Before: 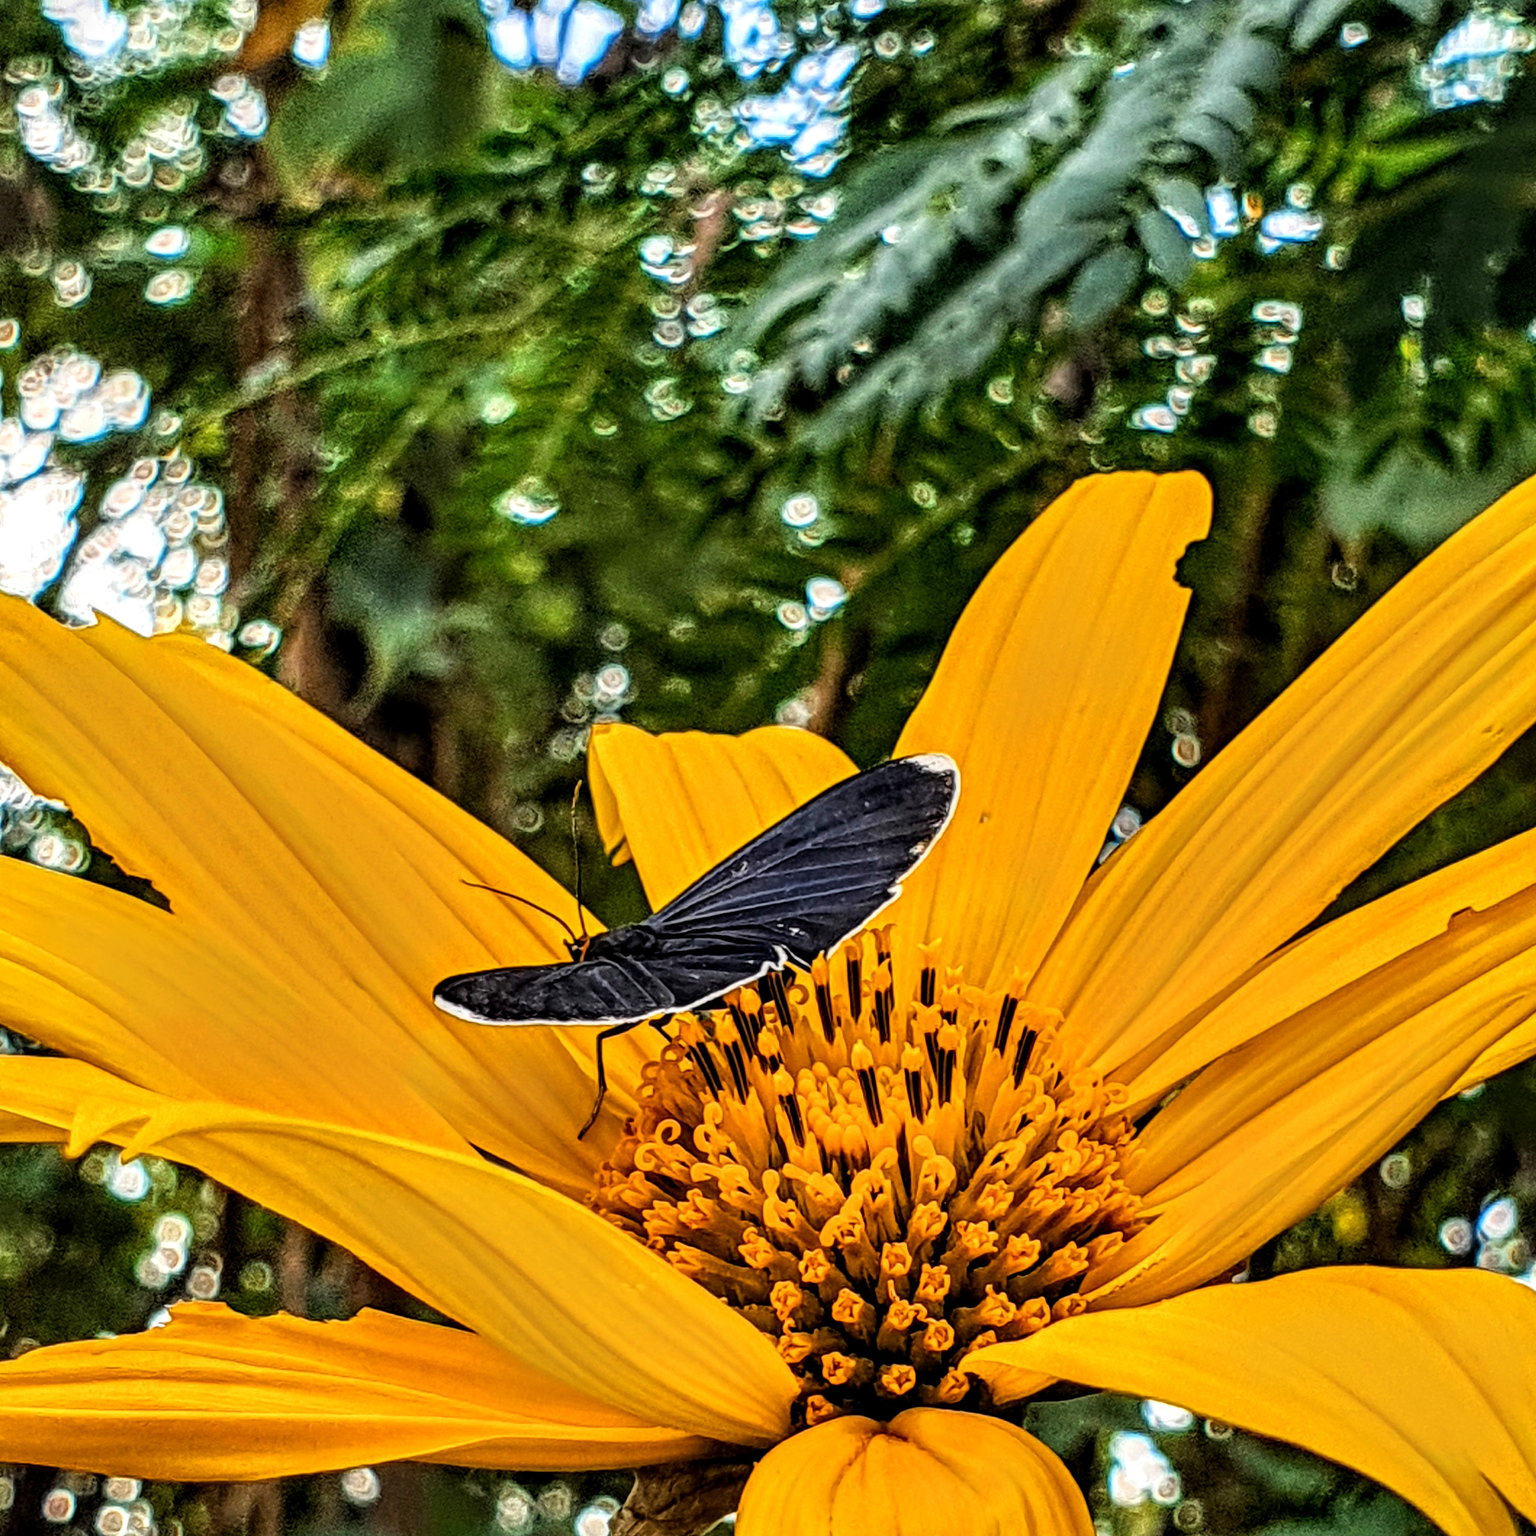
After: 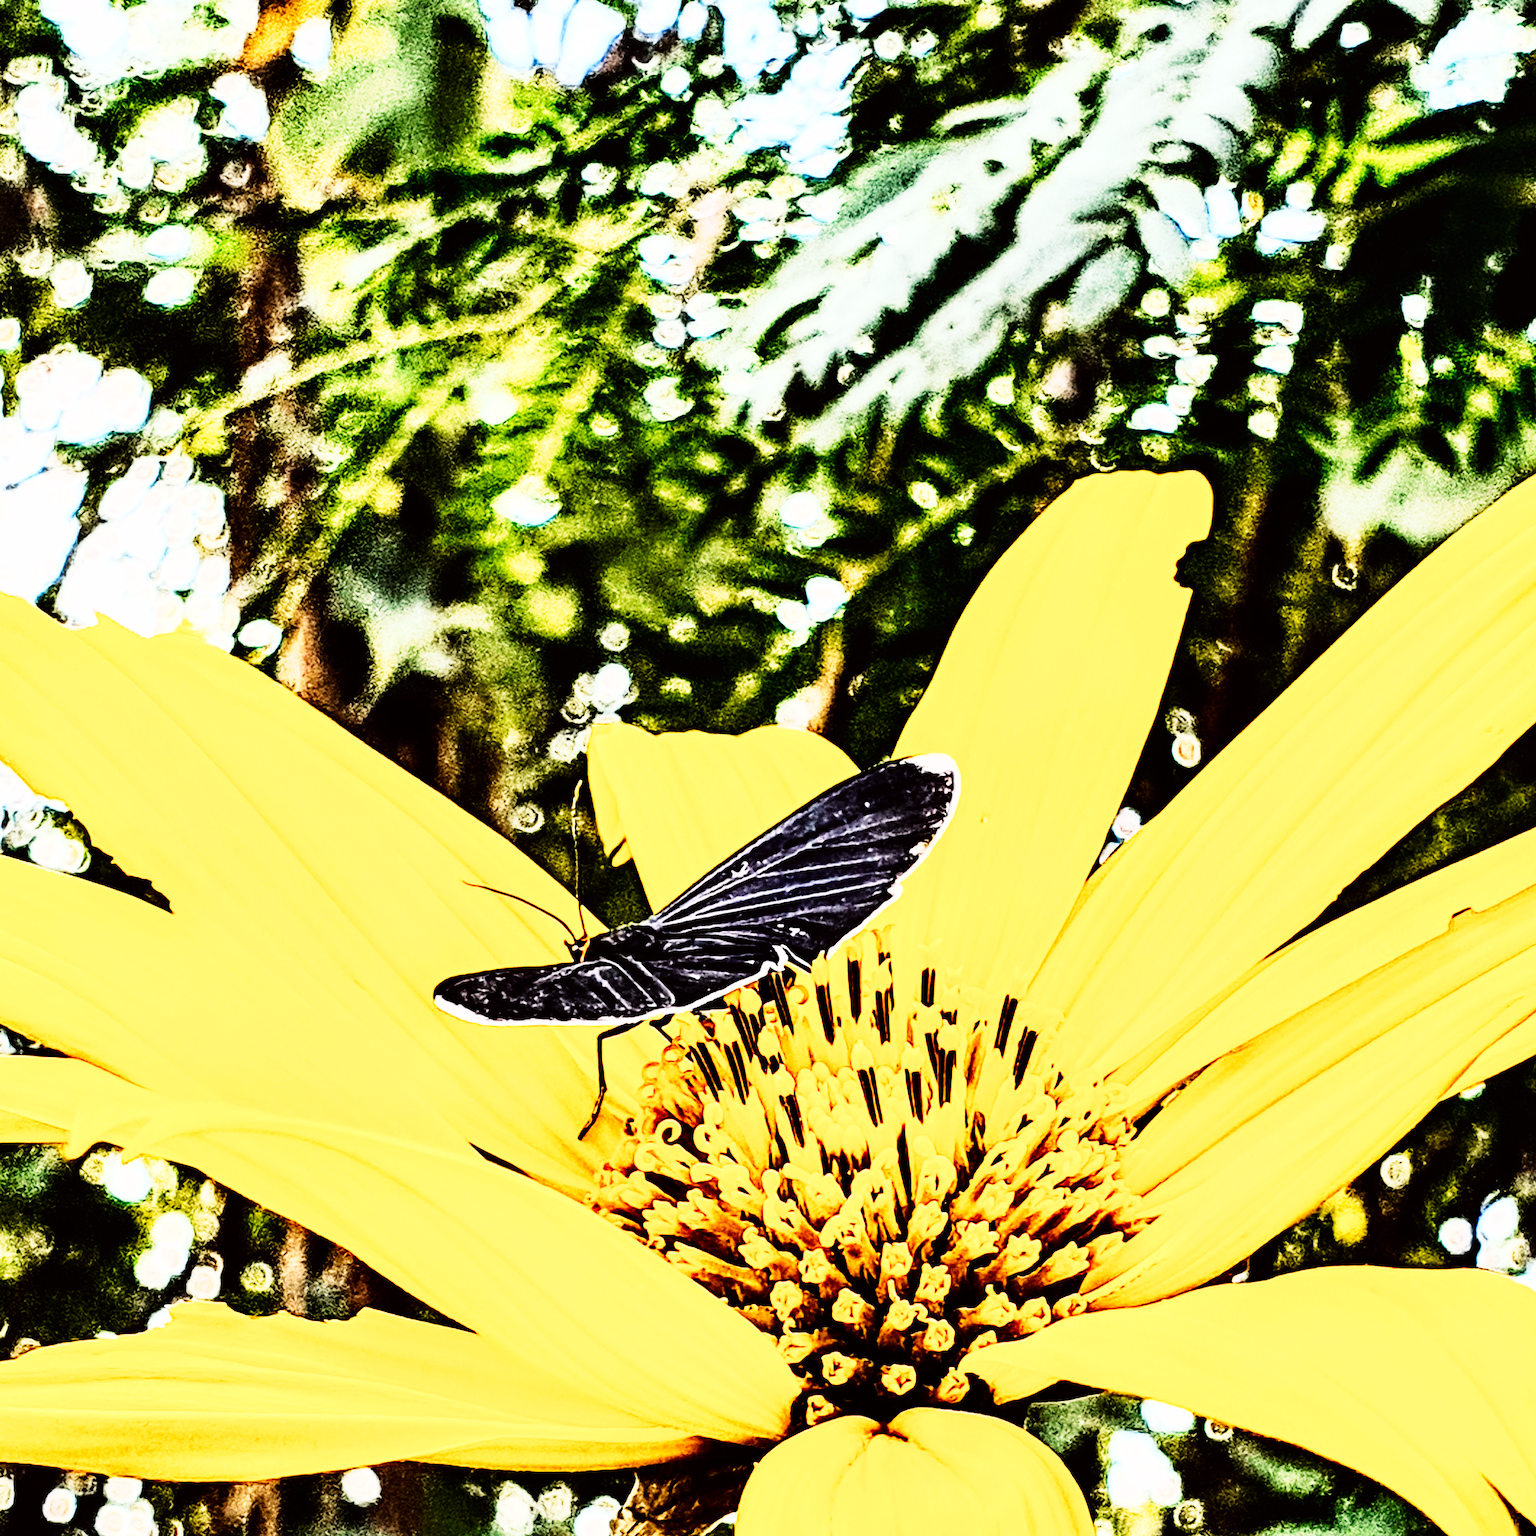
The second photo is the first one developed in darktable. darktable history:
contrast brightness saturation: contrast 0.14
base curve: curves: ch0 [(0, 0) (0, 0.001) (0.001, 0.001) (0.004, 0.002) (0.007, 0.004) (0.015, 0.013) (0.033, 0.045) (0.052, 0.096) (0.075, 0.17) (0.099, 0.241) (0.163, 0.42) (0.219, 0.55) (0.259, 0.616) (0.327, 0.722) (0.365, 0.765) (0.522, 0.873) (0.547, 0.881) (0.689, 0.919) (0.826, 0.952) (1, 1)], preserve colors none
rgb curve: curves: ch0 [(0, 0) (0.21, 0.15) (0.24, 0.21) (0.5, 0.75) (0.75, 0.96) (0.89, 0.99) (1, 1)]; ch1 [(0, 0.02) (0.21, 0.13) (0.25, 0.2) (0.5, 0.67) (0.75, 0.9) (0.89, 0.97) (1, 1)]; ch2 [(0, 0.02) (0.21, 0.13) (0.25, 0.2) (0.5, 0.67) (0.75, 0.9) (0.89, 0.97) (1, 1)], compensate middle gray true
tone curve: curves: ch0 [(0, 0) (0.253, 0.237) (1, 1)]; ch1 [(0, 0) (0.401, 0.42) (0.442, 0.47) (0.491, 0.495) (0.511, 0.523) (0.557, 0.565) (0.66, 0.683) (1, 1)]; ch2 [(0, 0) (0.394, 0.413) (0.5, 0.5) (0.578, 0.568) (1, 1)], color space Lab, independent channels, preserve colors none
